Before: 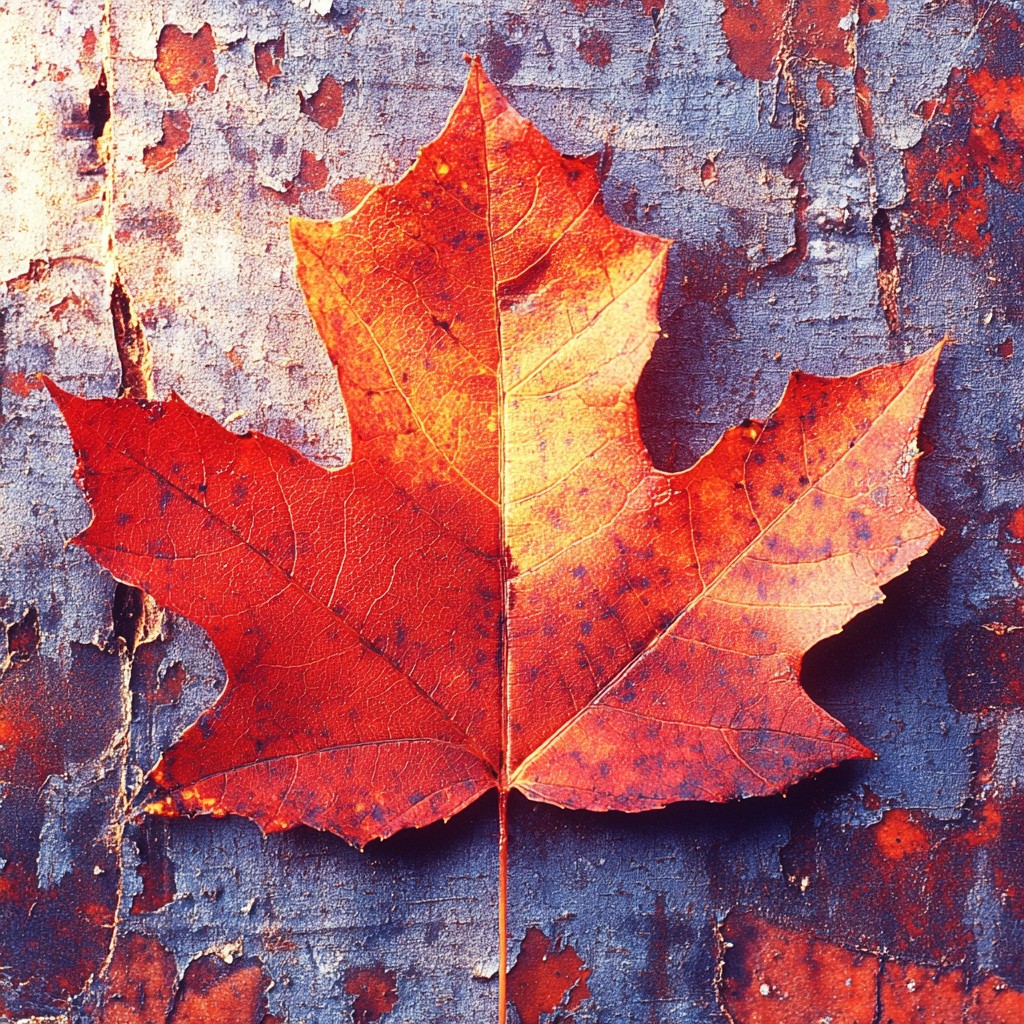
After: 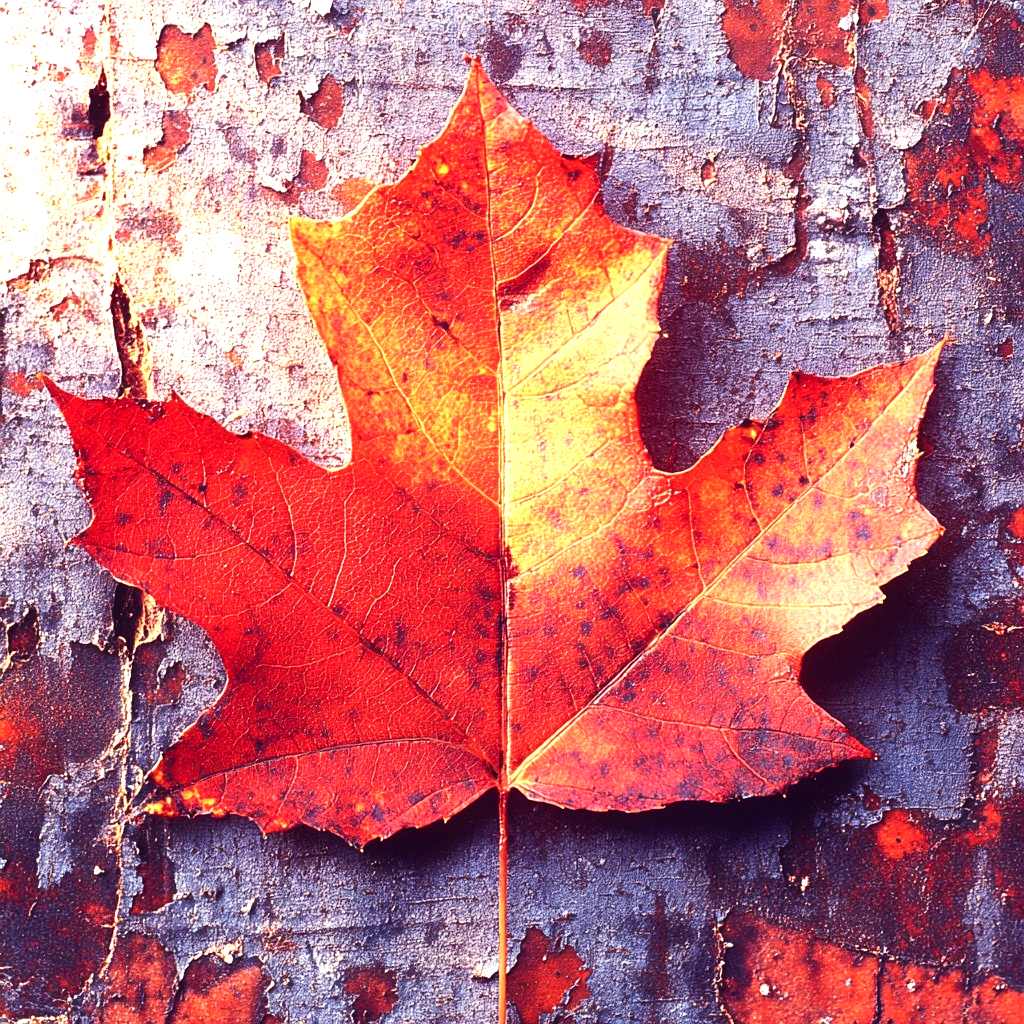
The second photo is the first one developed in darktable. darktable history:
tone equalizer: -8 EV -0.75 EV, -7 EV -0.7 EV, -6 EV -0.6 EV, -5 EV -0.4 EV, -3 EV 0.4 EV, -2 EV 0.6 EV, -1 EV 0.7 EV, +0 EV 0.75 EV, edges refinement/feathering 500, mask exposure compensation -1.57 EV, preserve details no
color balance rgb: shadows lift › hue 87.51°, highlights gain › chroma 1.62%, highlights gain › hue 55.1°, global offset › chroma 0.06%, global offset › hue 253.66°, linear chroma grading › global chroma 0.5%
rgb levels: mode RGB, independent channels, levels [[0, 0.474, 1], [0, 0.5, 1], [0, 0.5, 1]]
